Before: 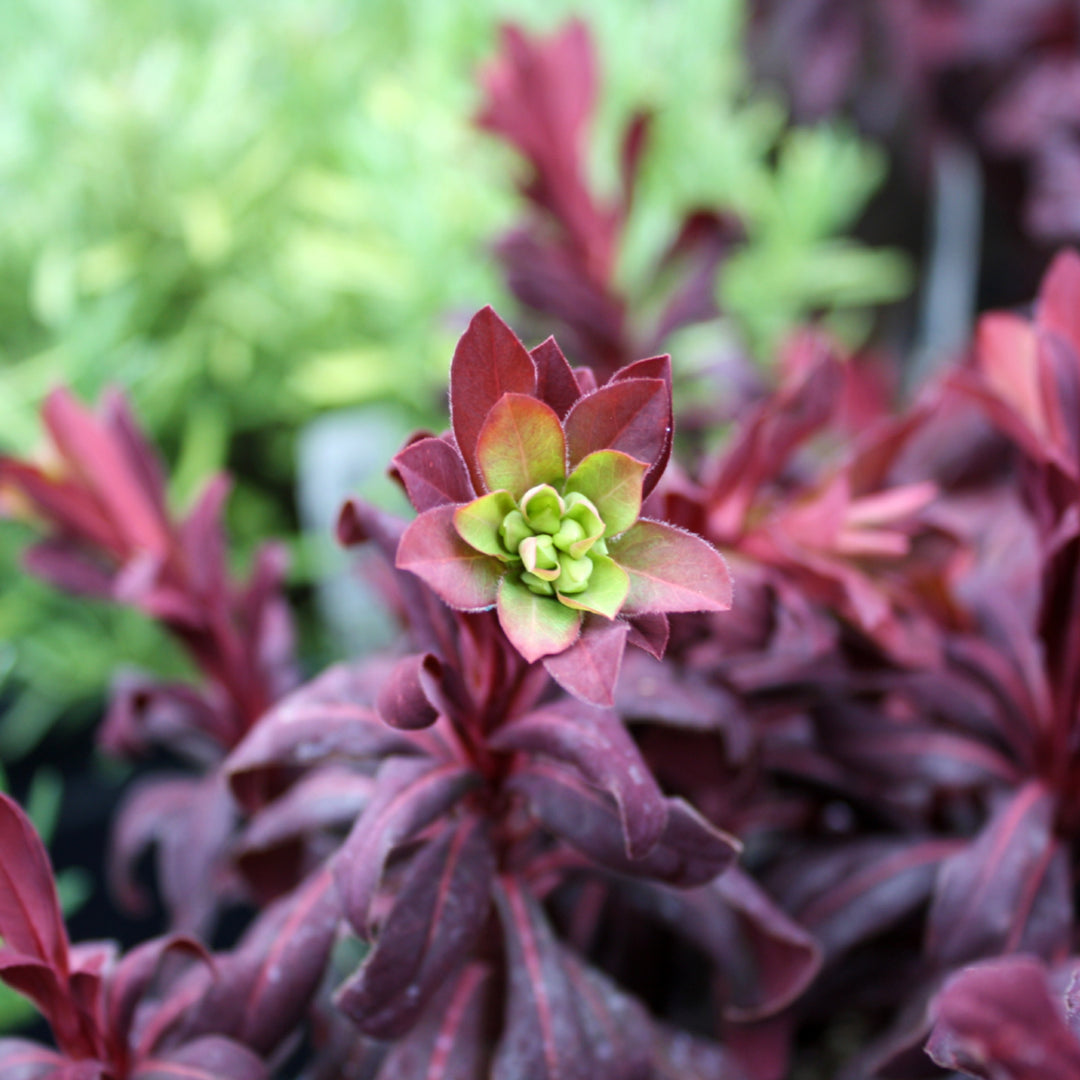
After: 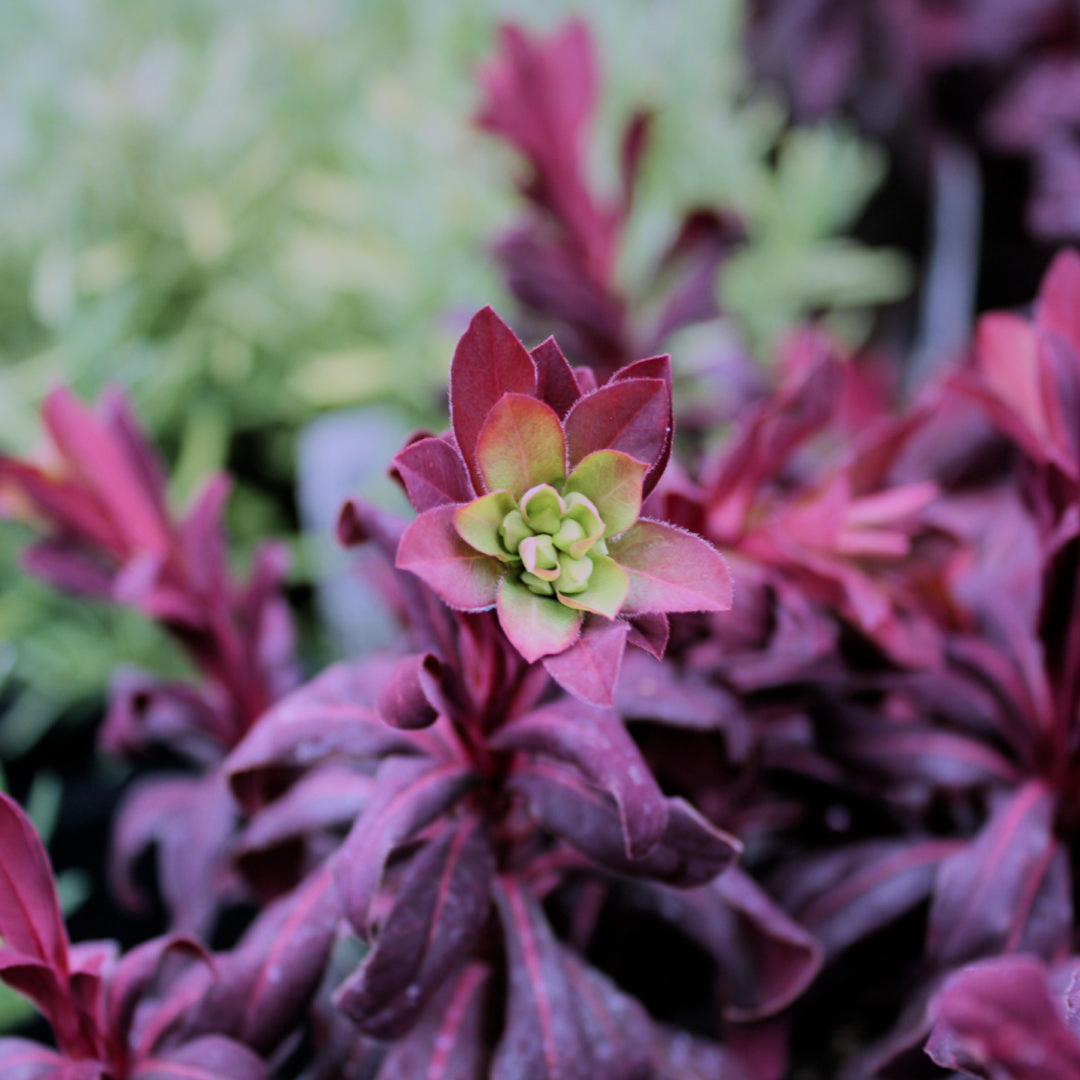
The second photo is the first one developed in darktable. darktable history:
graduated density: on, module defaults
filmic rgb: black relative exposure -7.15 EV, white relative exposure 5.36 EV, hardness 3.02, color science v6 (2022)
color correction: highlights a* 15.46, highlights b* -20.56
